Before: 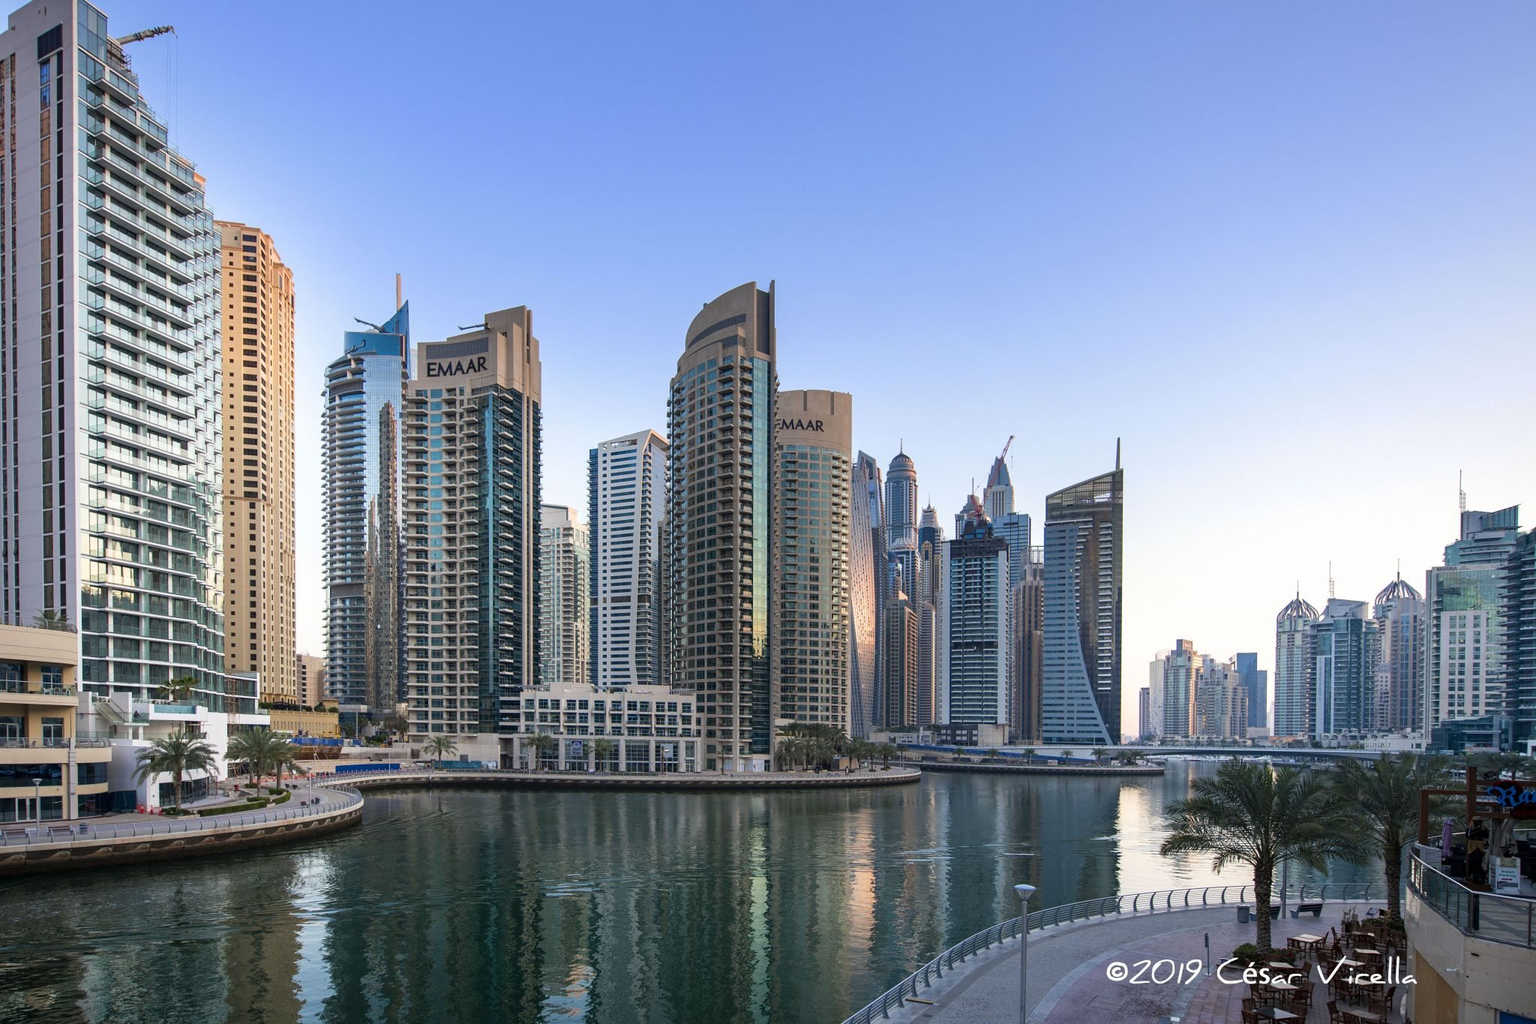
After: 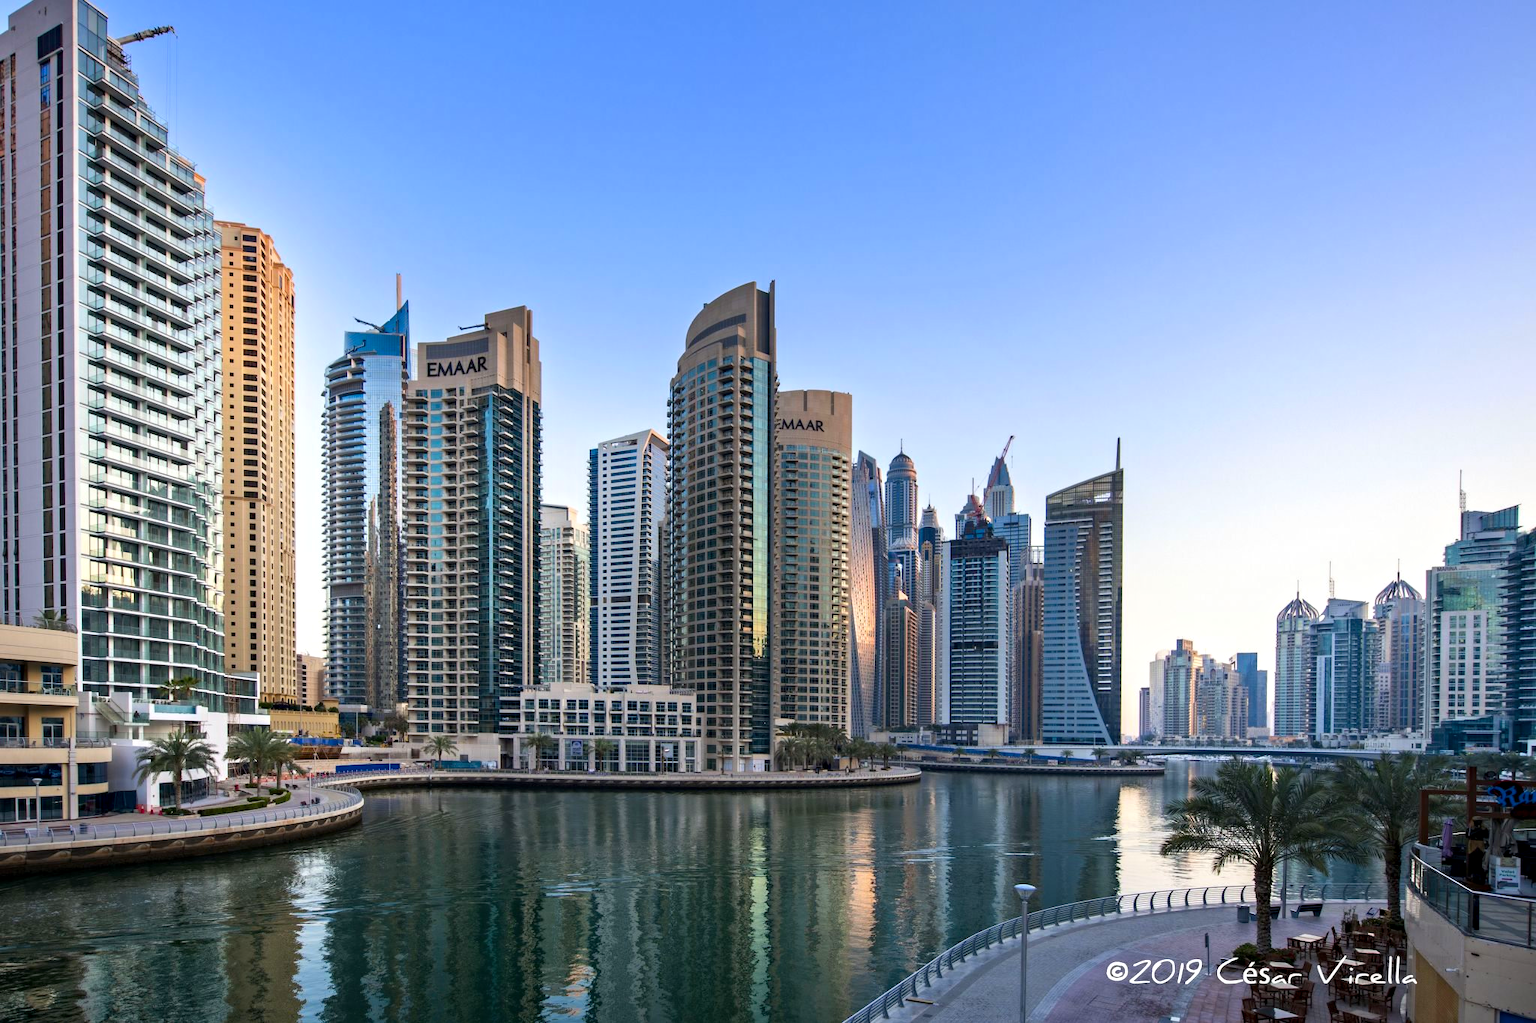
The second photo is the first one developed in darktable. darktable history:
color correction: highlights b* -0.025, saturation 1.31
contrast equalizer: octaves 7, y [[0.5, 0.5, 0.544, 0.569, 0.5, 0.5], [0.5 ×6], [0.5 ×6], [0 ×6], [0 ×6]]
